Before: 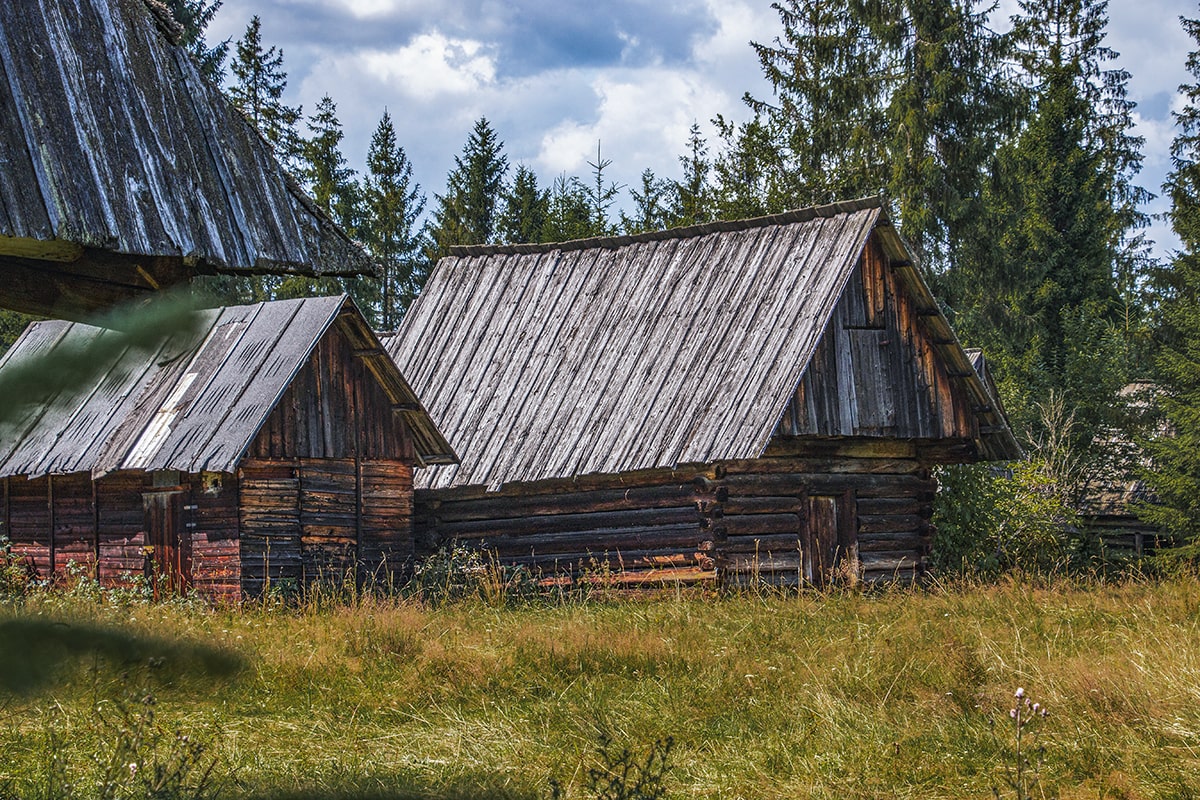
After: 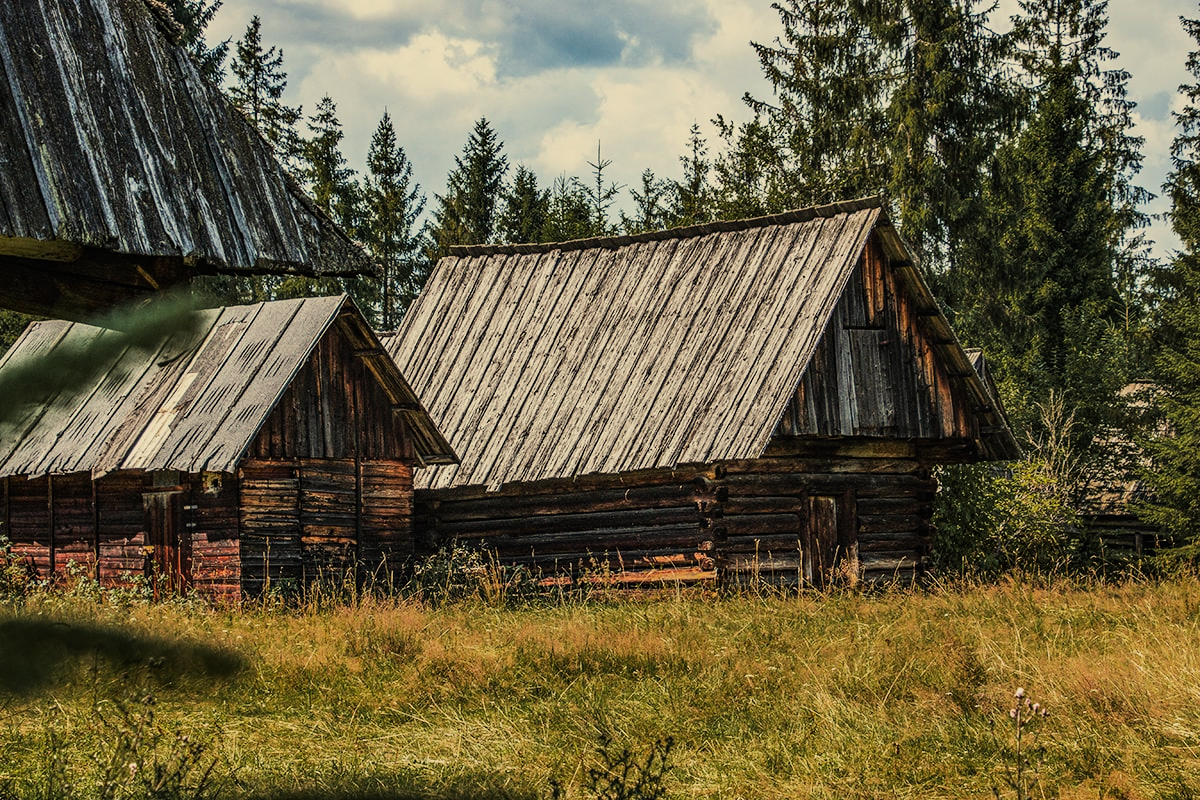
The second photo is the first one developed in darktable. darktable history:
white balance: red 1.08, blue 0.791
filmic rgb: black relative exposure -7.5 EV, white relative exposure 5 EV, hardness 3.31, contrast 1.3, contrast in shadows safe
